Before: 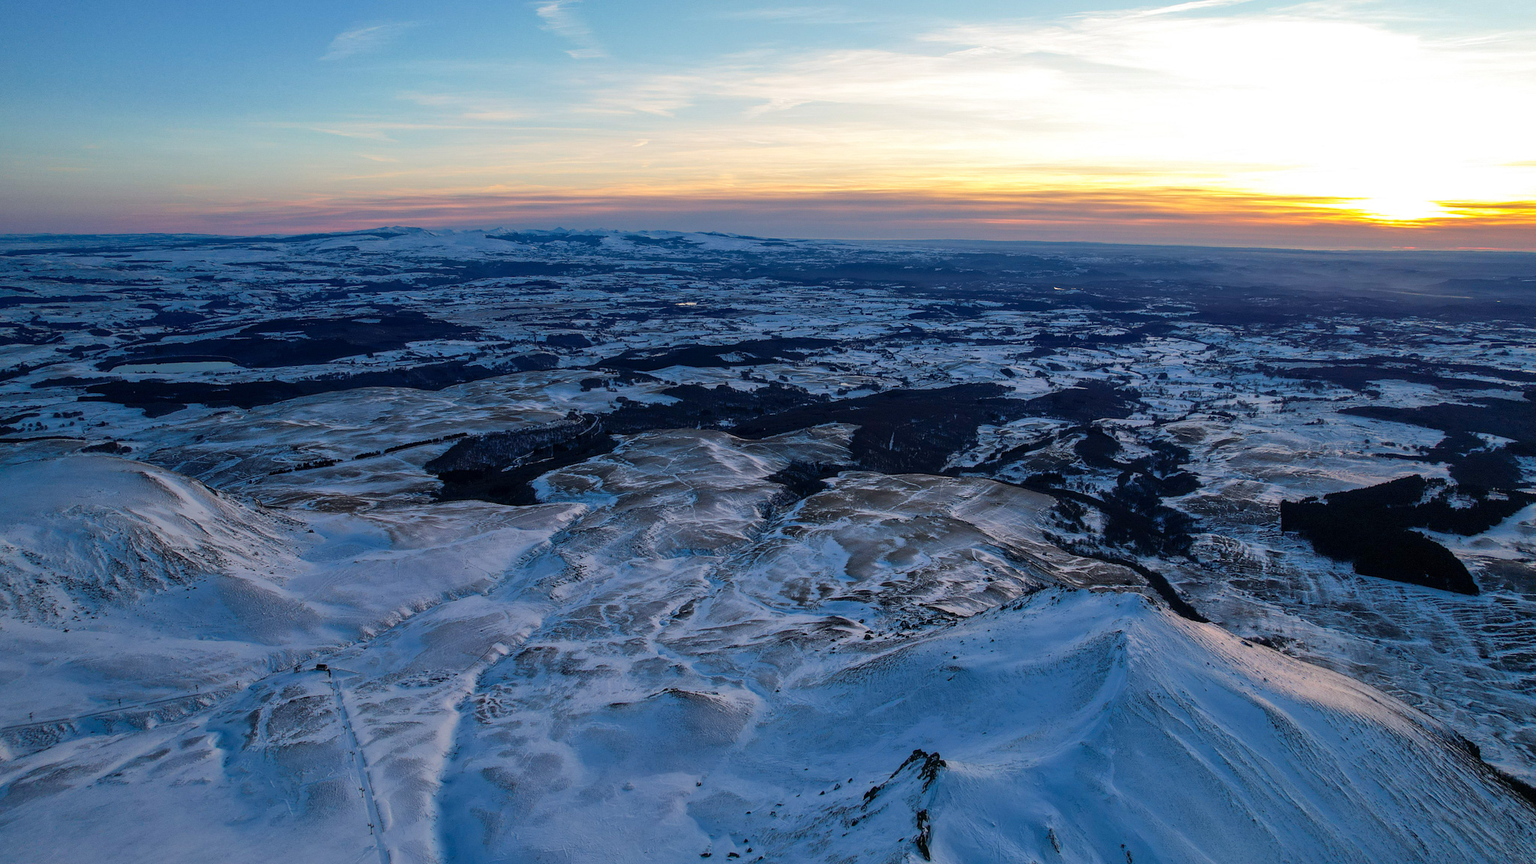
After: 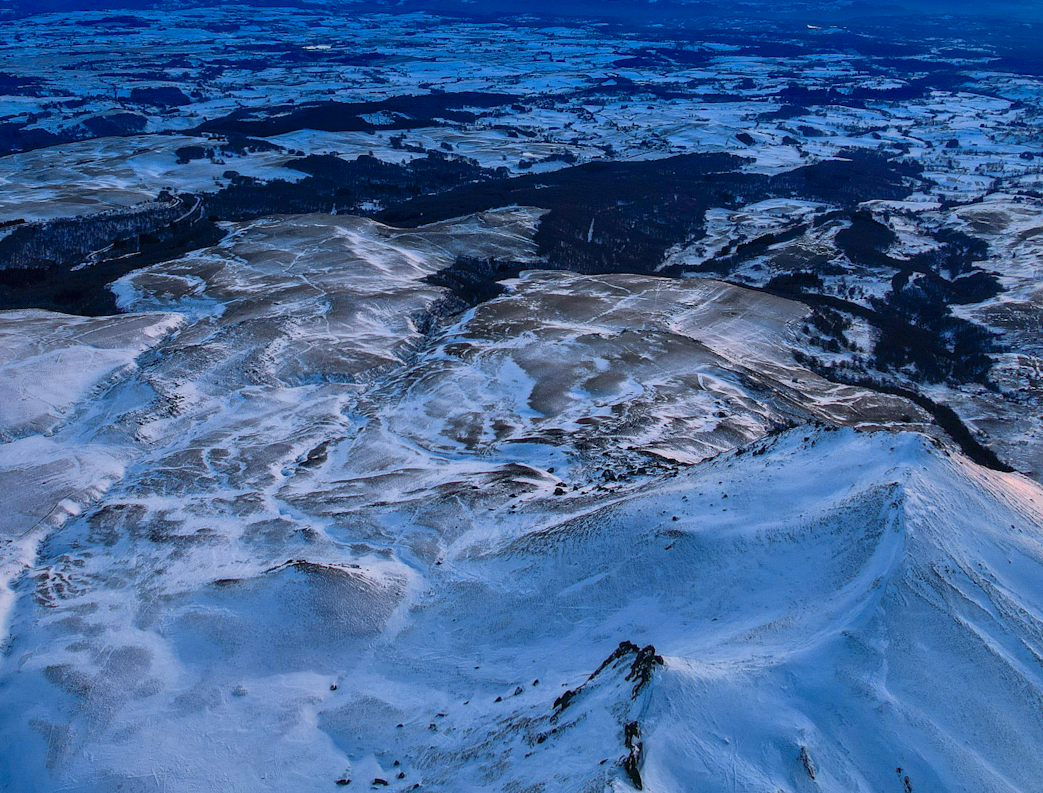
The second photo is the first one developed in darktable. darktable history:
shadows and highlights: on, module defaults
exposure: exposure 0.3 EV, compensate highlight preservation false
crop and rotate: left 29.237%, top 31.152%, right 19.807%
white balance: red 0.983, blue 1.036
tone curve: curves: ch0 [(0, 0.003) (0.117, 0.101) (0.257, 0.246) (0.408, 0.432) (0.632, 0.716) (0.795, 0.884) (1, 1)]; ch1 [(0, 0) (0.227, 0.197) (0.405, 0.421) (0.501, 0.501) (0.522, 0.526) (0.546, 0.564) (0.589, 0.602) (0.696, 0.761) (0.976, 0.992)]; ch2 [(0, 0) (0.208, 0.176) (0.377, 0.38) (0.5, 0.5) (0.537, 0.534) (0.571, 0.577) (0.627, 0.64) (0.698, 0.76) (1, 1)], color space Lab, independent channels, preserve colors none
graduated density: density 2.02 EV, hardness 44%, rotation 0.374°, offset 8.21, hue 208.8°, saturation 97%
color balance: on, module defaults
